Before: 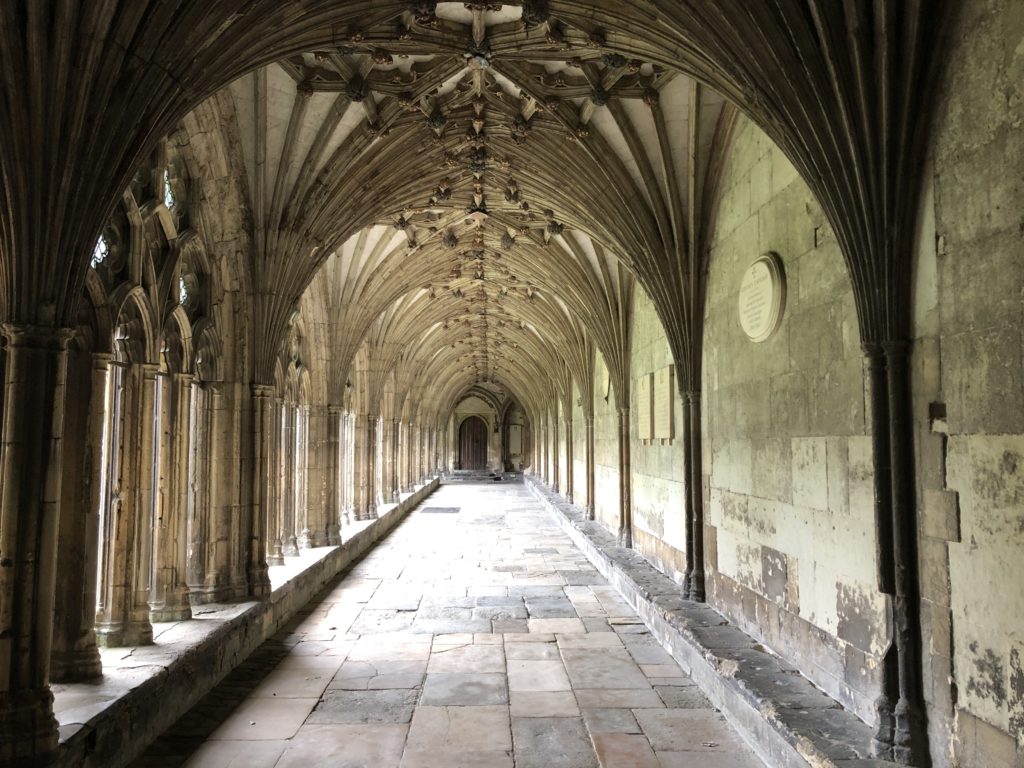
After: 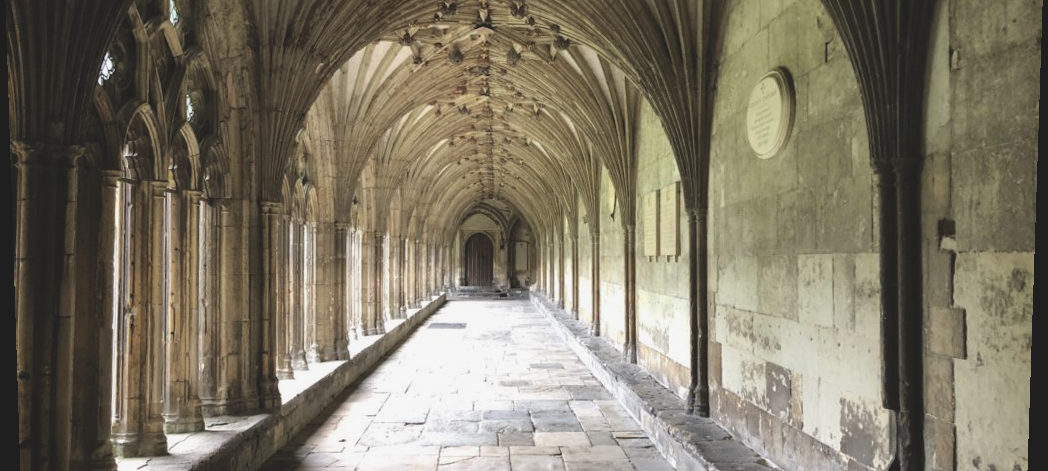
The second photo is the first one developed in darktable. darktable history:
crop and rotate: top 25.357%, bottom 13.942%
exposure: black level correction -0.015, exposure -0.125 EV, compensate highlight preservation false
rotate and perspective: lens shift (vertical) 0.048, lens shift (horizontal) -0.024, automatic cropping off
